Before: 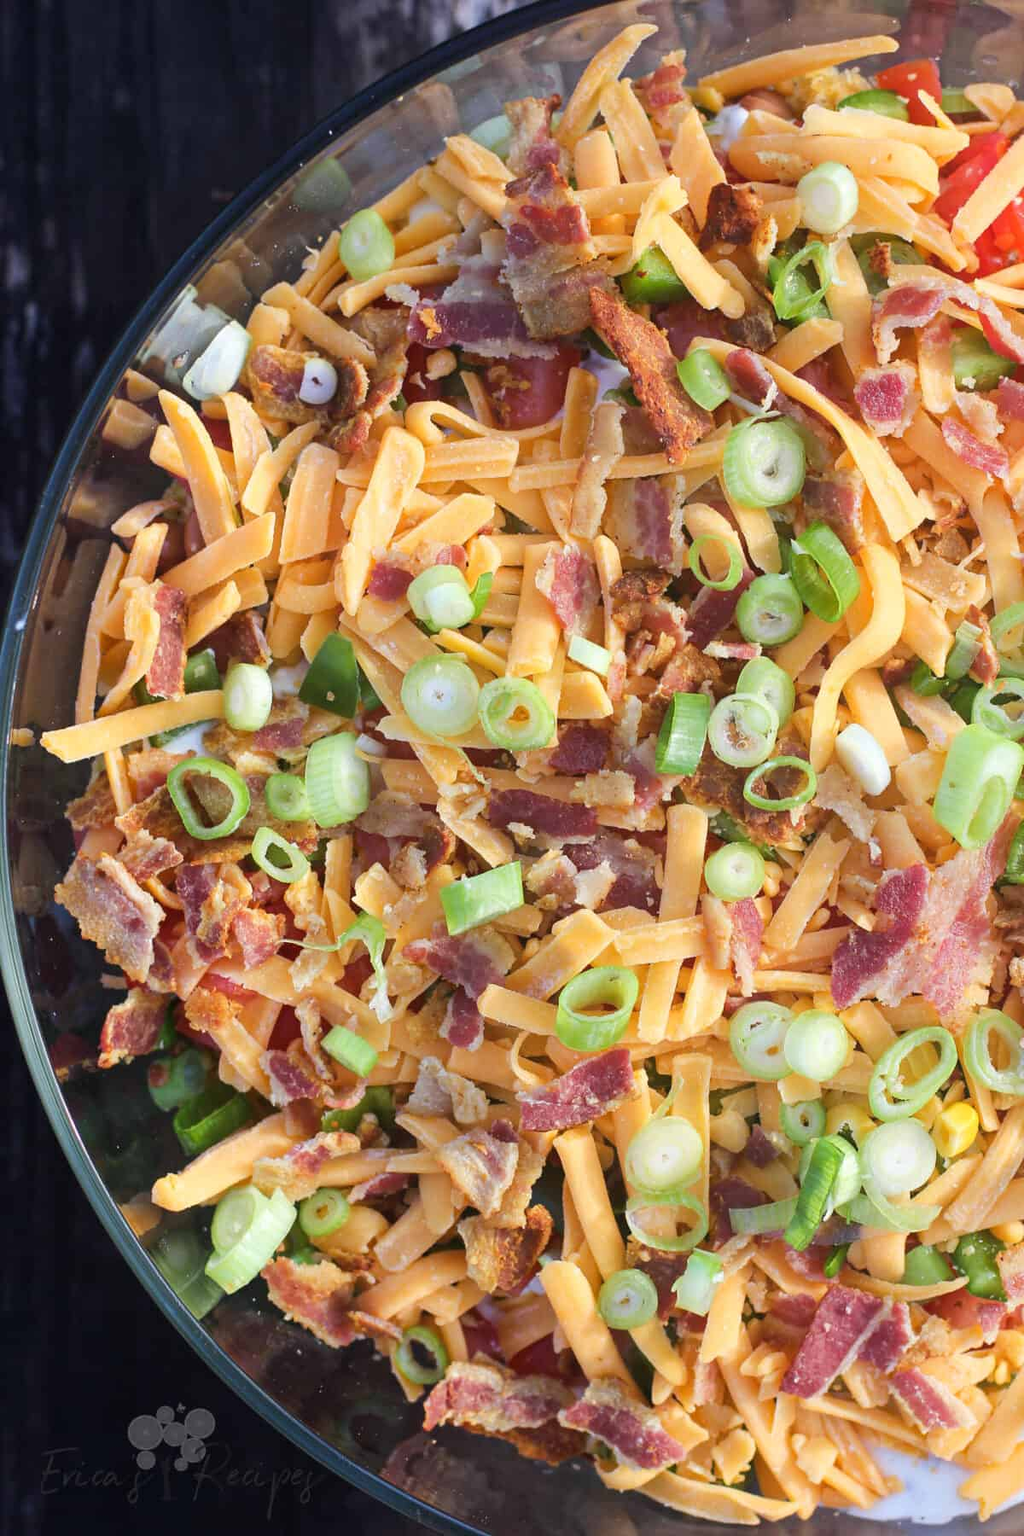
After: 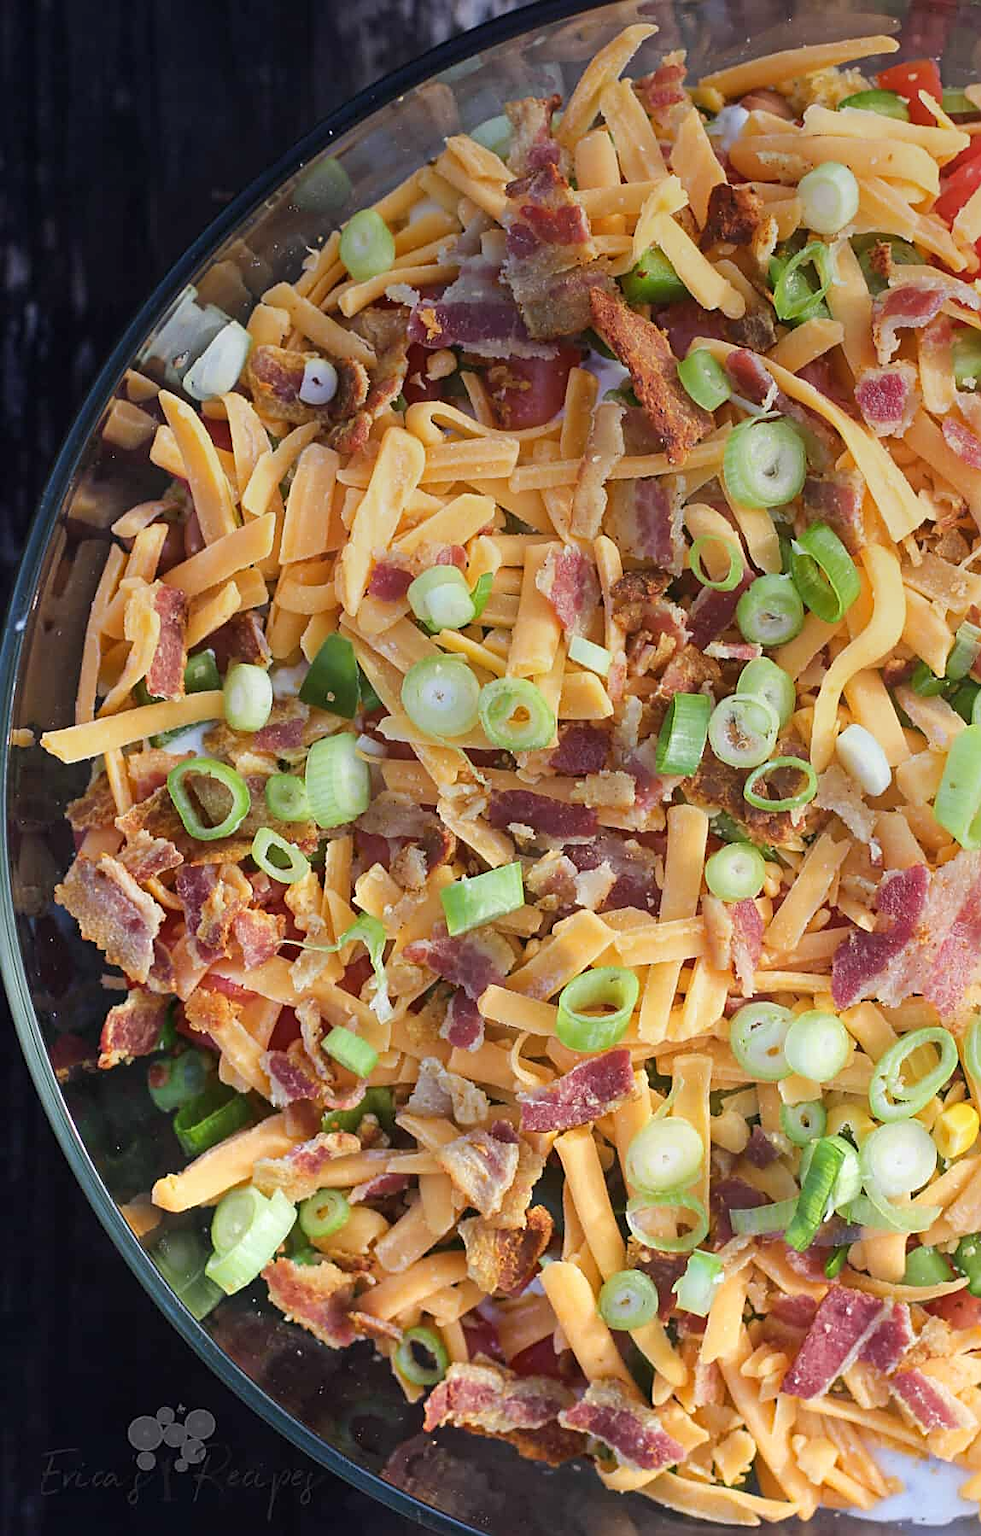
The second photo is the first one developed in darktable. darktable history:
crop: right 4.126%, bottom 0.031%
graduated density: on, module defaults
white balance: emerald 1
sharpen: on, module defaults
